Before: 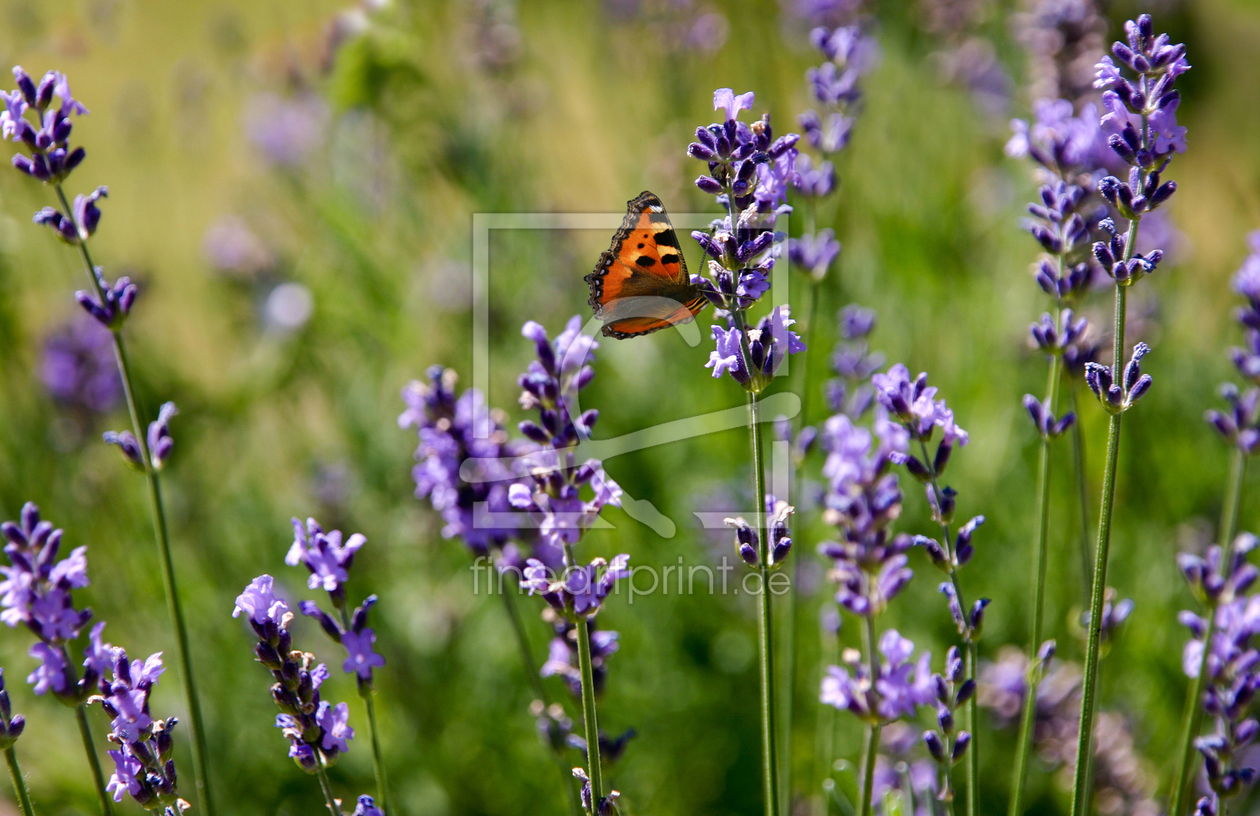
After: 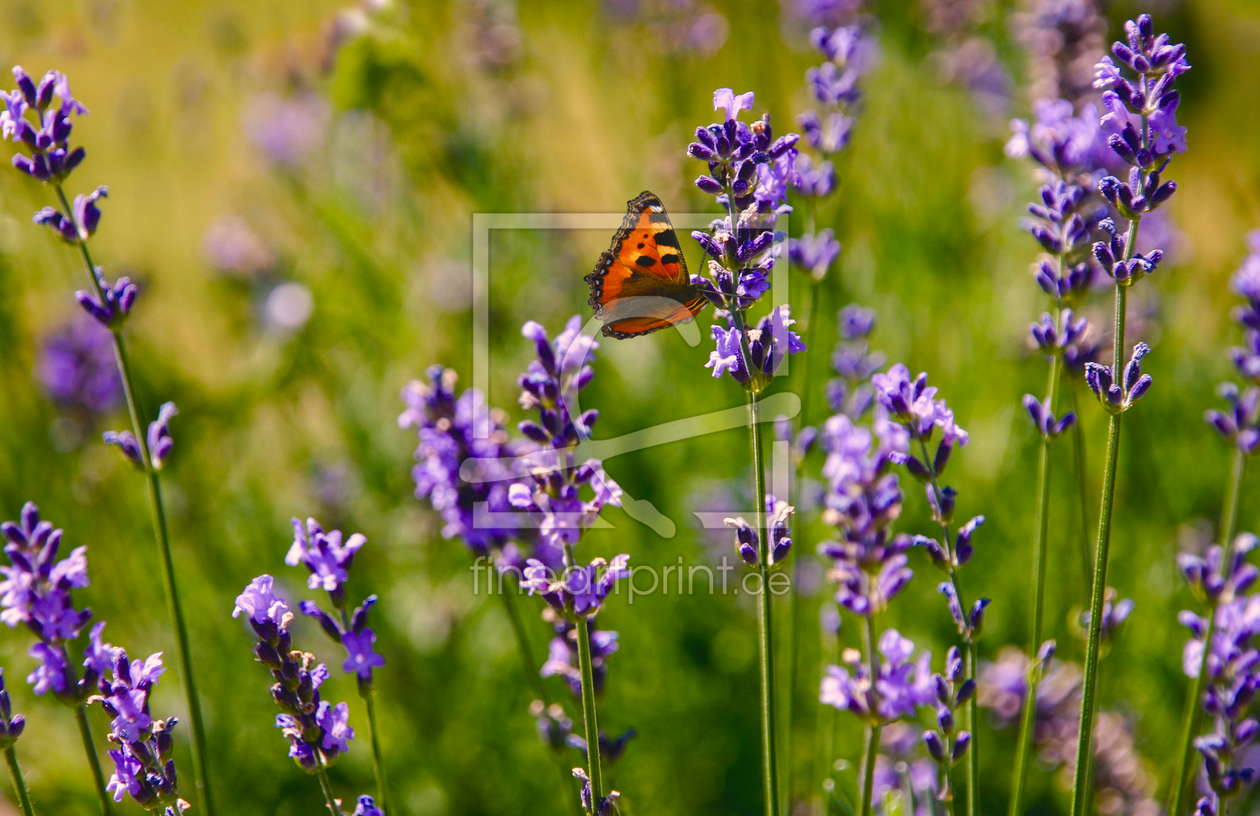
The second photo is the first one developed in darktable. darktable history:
local contrast: detail 110%
color balance rgb: shadows lift › chroma 2%, shadows lift › hue 247.2°, power › chroma 0.3%, power › hue 25.2°, highlights gain › chroma 3%, highlights gain › hue 60°, global offset › luminance 0.75%, perceptual saturation grading › global saturation 20%, perceptual saturation grading › highlights -20%, perceptual saturation grading › shadows 30%, global vibrance 20%
